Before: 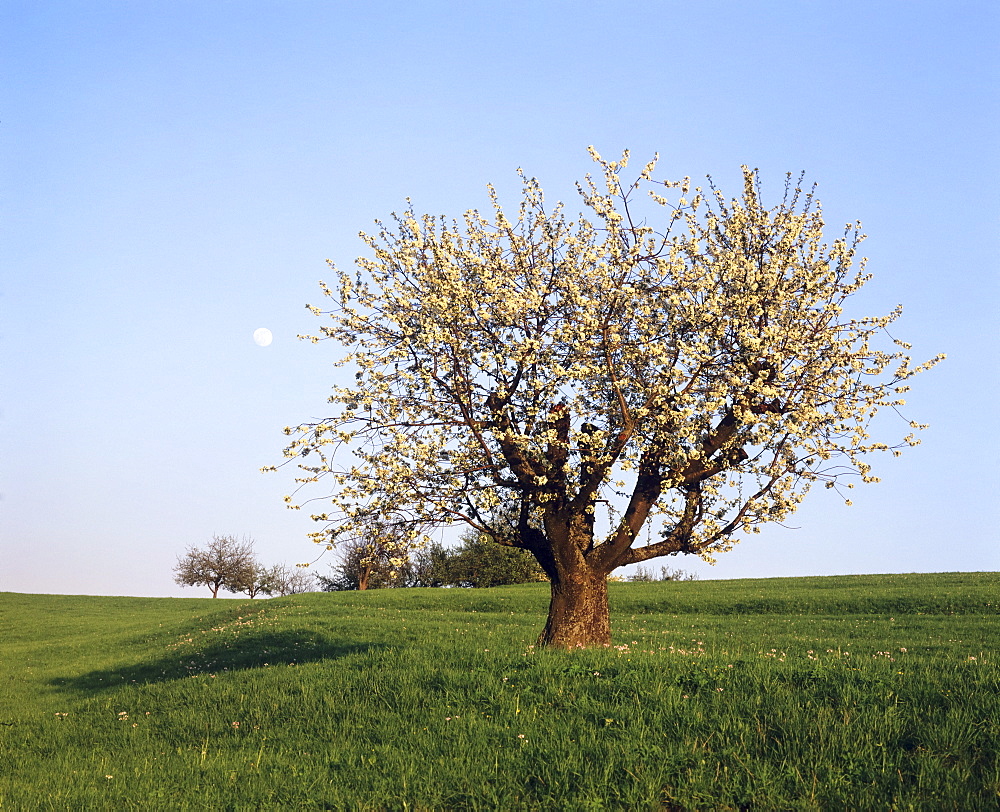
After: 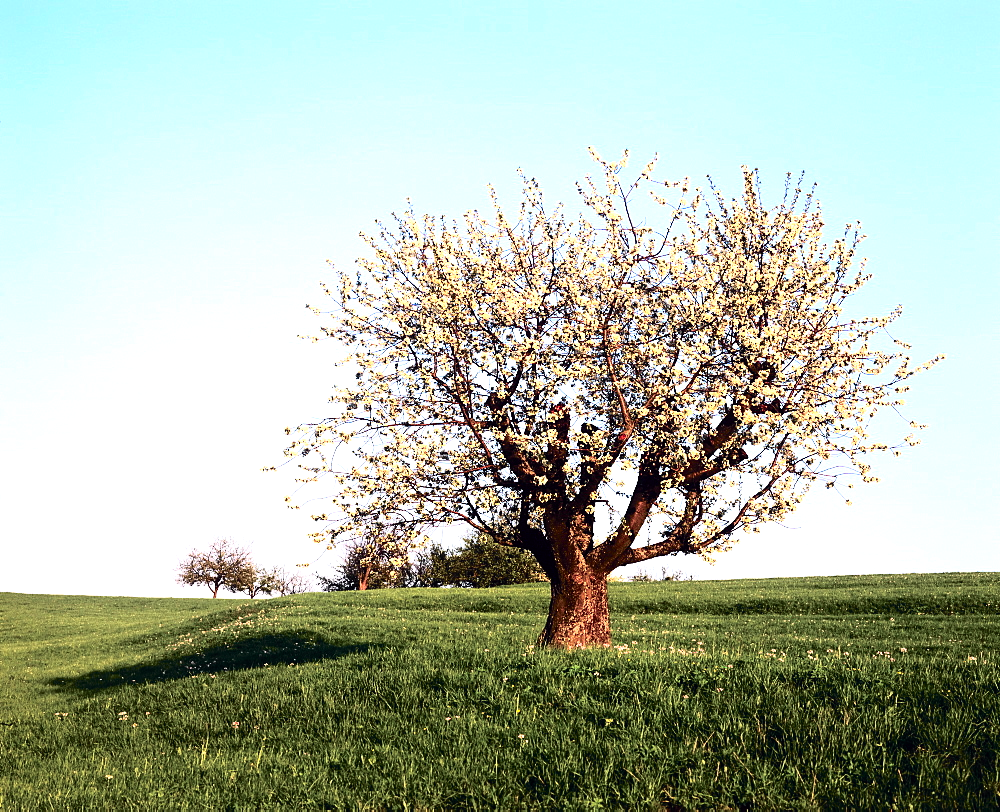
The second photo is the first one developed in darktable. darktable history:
tone curve: curves: ch0 [(0, 0) (0.105, 0.068) (0.195, 0.162) (0.283, 0.283) (0.384, 0.404) (0.485, 0.531) (0.638, 0.681) (0.795, 0.879) (1, 0.977)]; ch1 [(0, 0) (0.161, 0.092) (0.35, 0.33) (0.379, 0.401) (0.456, 0.469) (0.498, 0.503) (0.531, 0.537) (0.596, 0.621) (0.635, 0.671) (1, 1)]; ch2 [(0, 0) (0.371, 0.362) (0.437, 0.437) (0.483, 0.484) (0.53, 0.515) (0.56, 0.58) (0.622, 0.606) (1, 1)], color space Lab, independent channels, preserve colors none
tone equalizer: -8 EV -1.08 EV, -7 EV -1.01 EV, -6 EV -0.867 EV, -5 EV -0.578 EV, -3 EV 0.578 EV, -2 EV 0.867 EV, -1 EV 1.01 EV, +0 EV 1.08 EV, edges refinement/feathering 500, mask exposure compensation -1.57 EV, preserve details no
